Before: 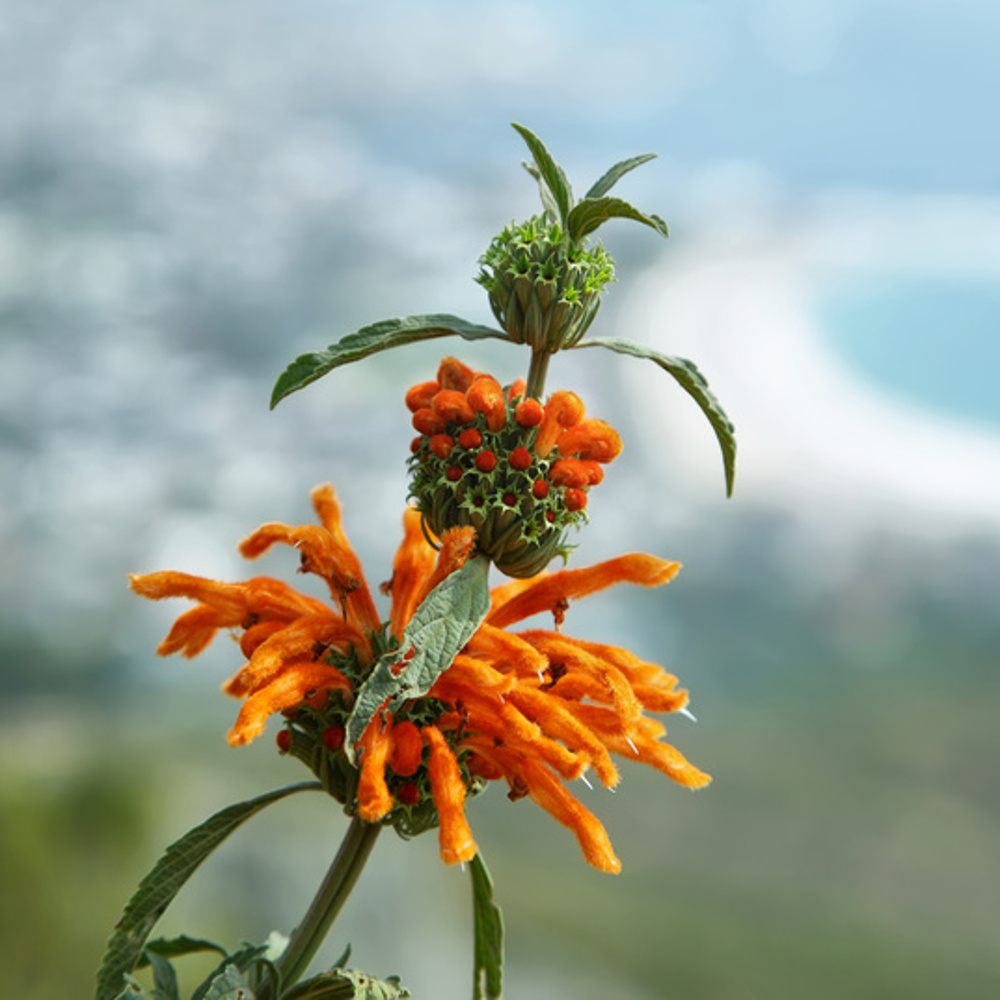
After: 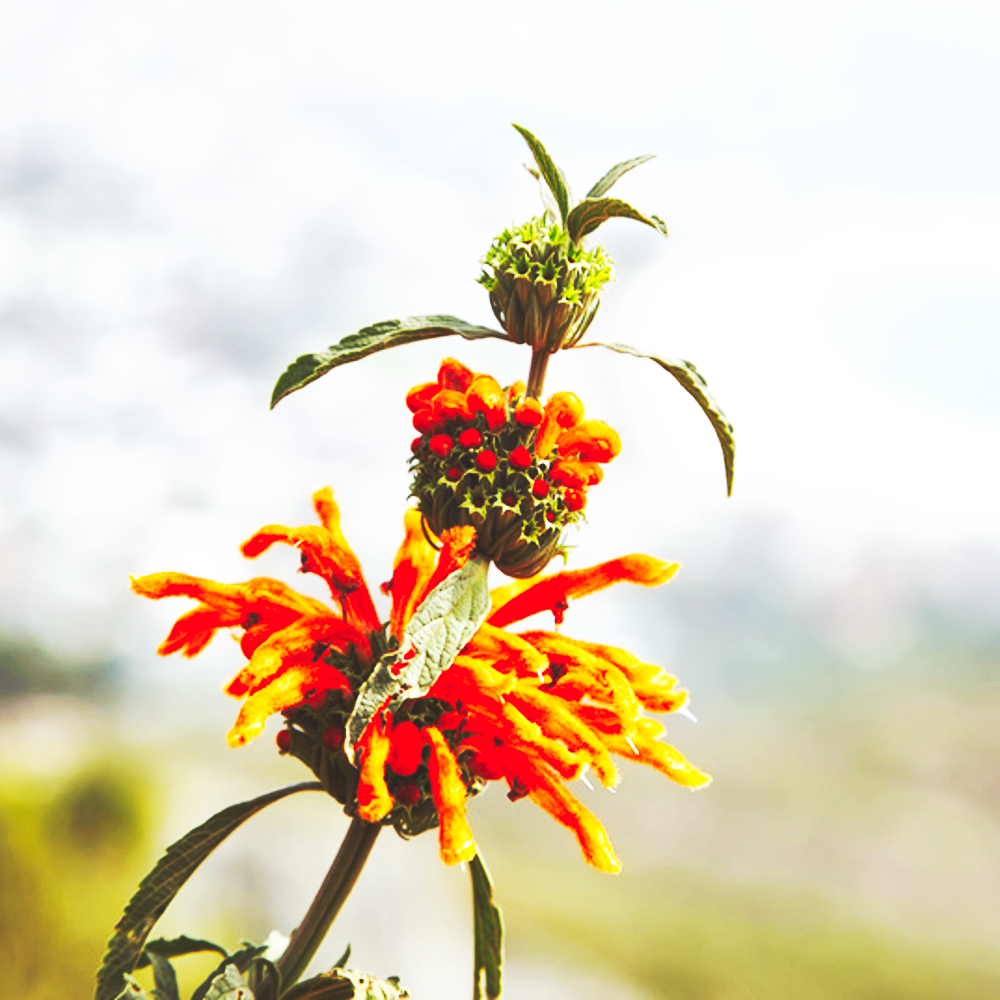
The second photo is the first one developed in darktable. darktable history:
rgb levels: mode RGB, independent channels, levels [[0, 0.474, 1], [0, 0.5, 1], [0, 0.5, 1]]
base curve: curves: ch0 [(0, 0.015) (0.085, 0.116) (0.134, 0.298) (0.19, 0.545) (0.296, 0.764) (0.599, 0.982) (1, 1)], preserve colors none
